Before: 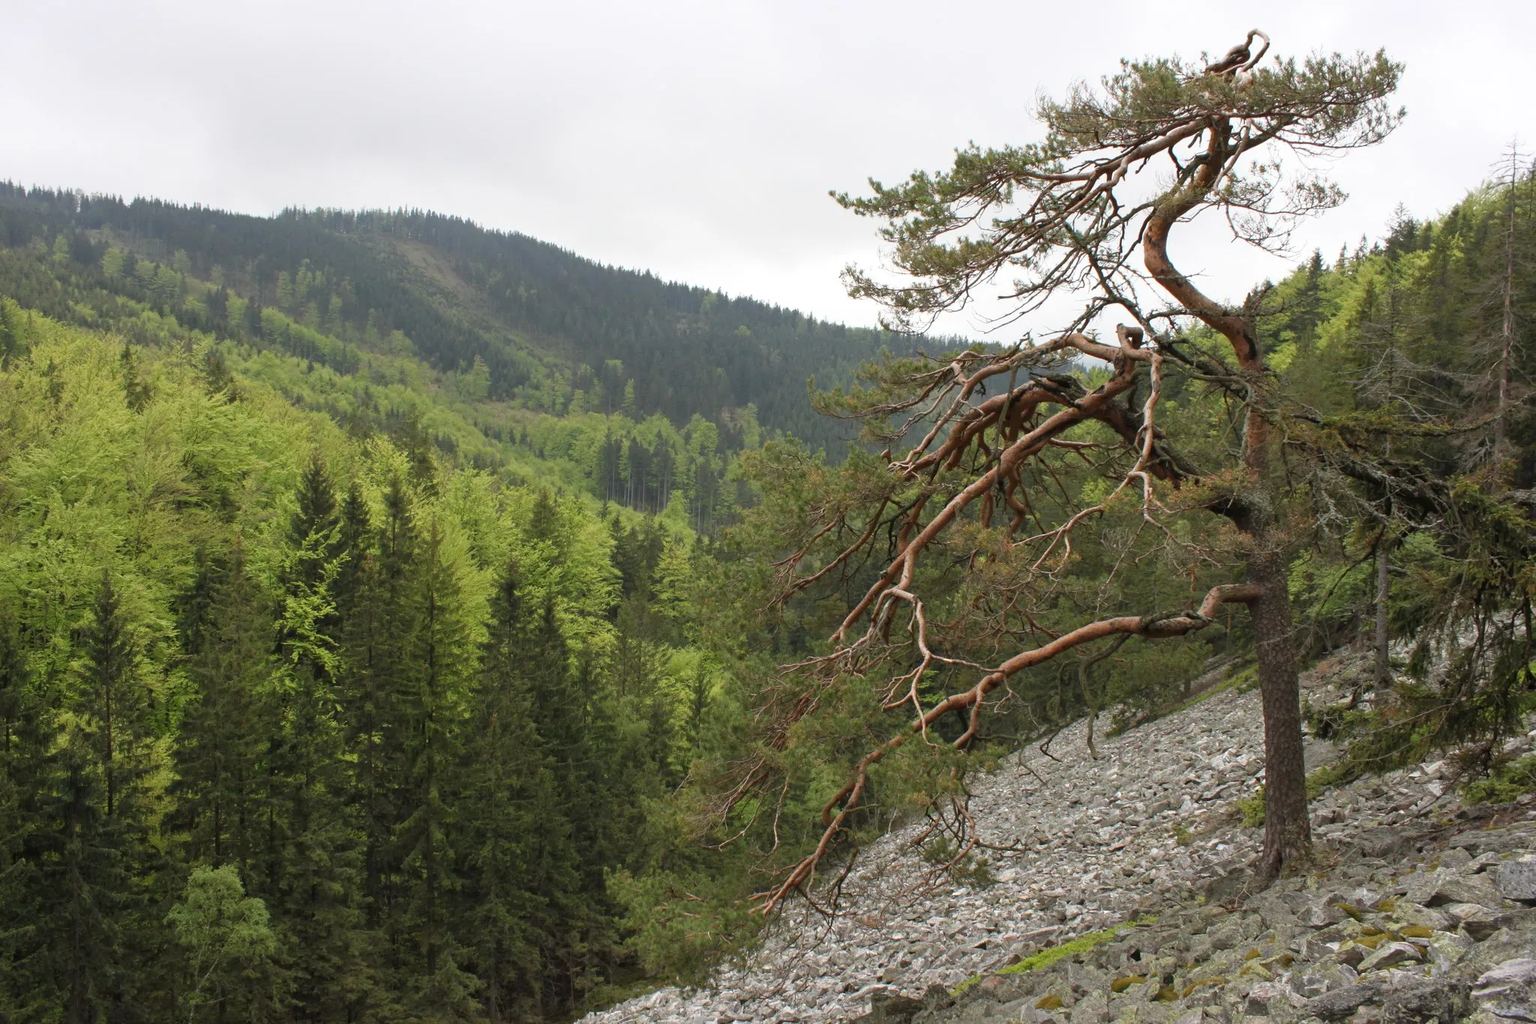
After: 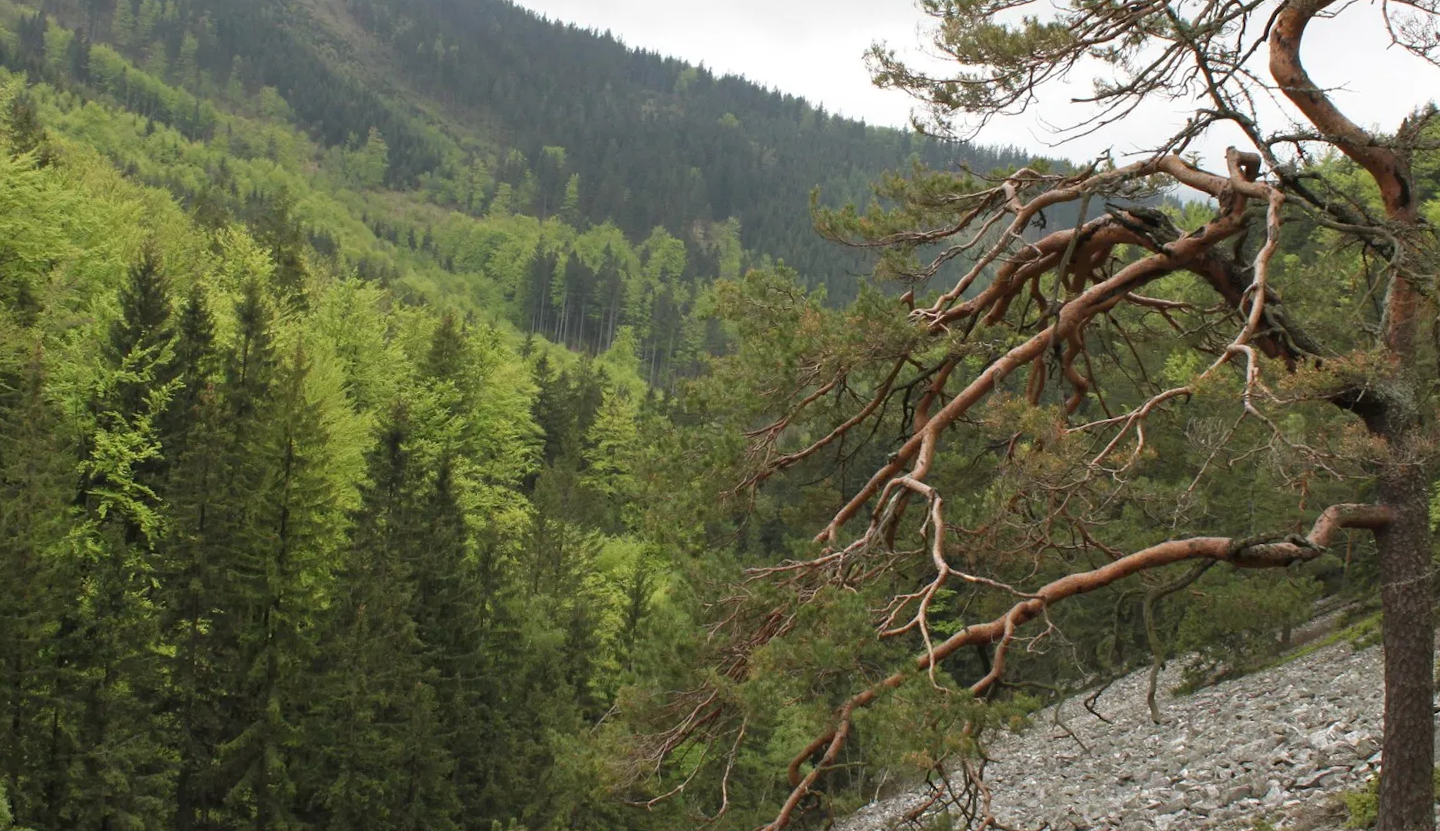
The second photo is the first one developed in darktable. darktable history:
crop and rotate: angle -4.09°, left 9.878%, top 20.67%, right 12.444%, bottom 12.094%
